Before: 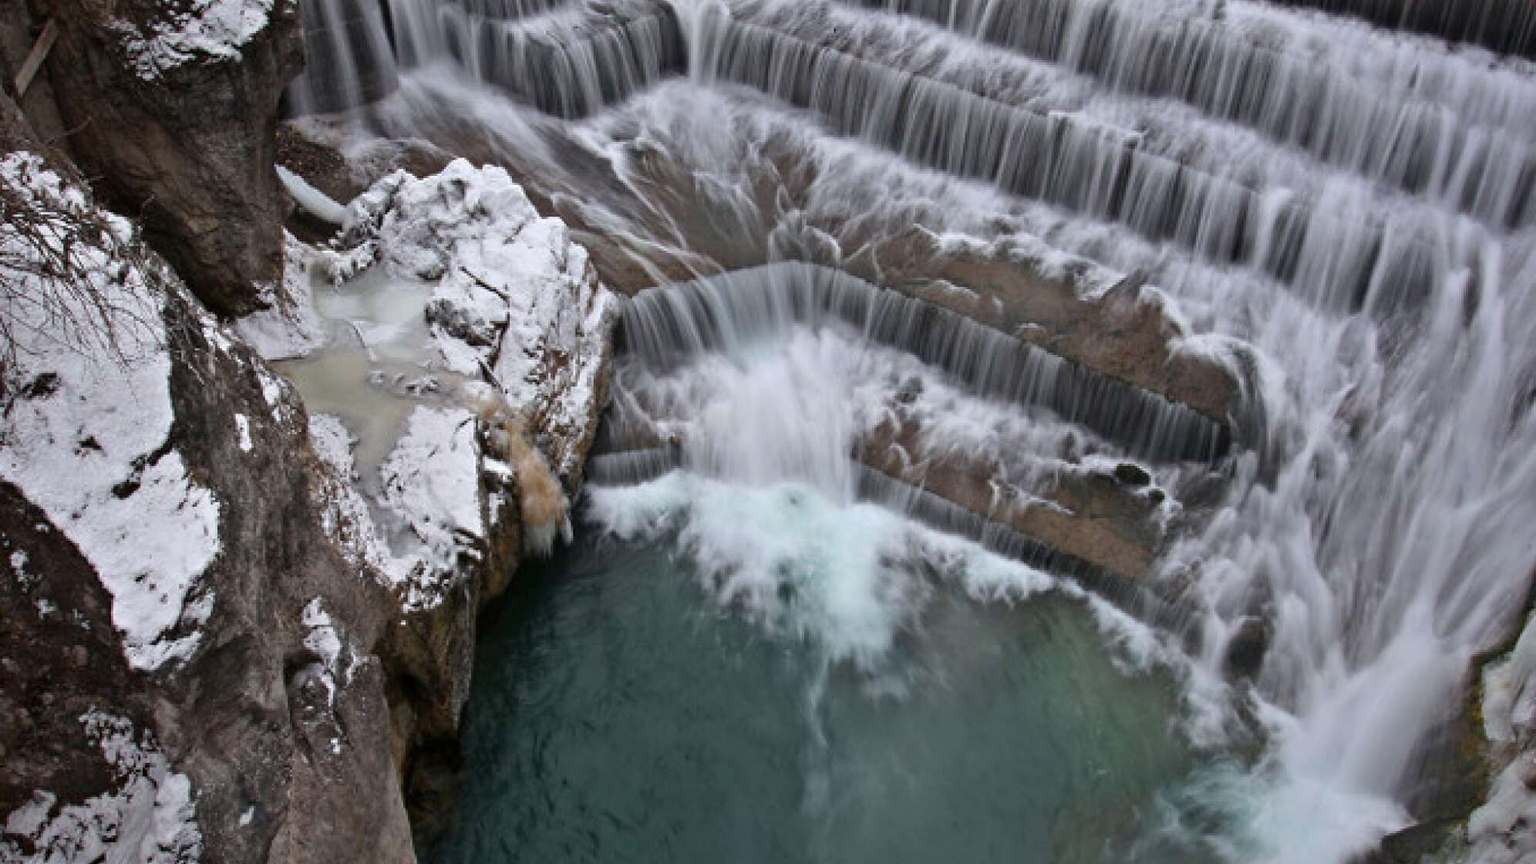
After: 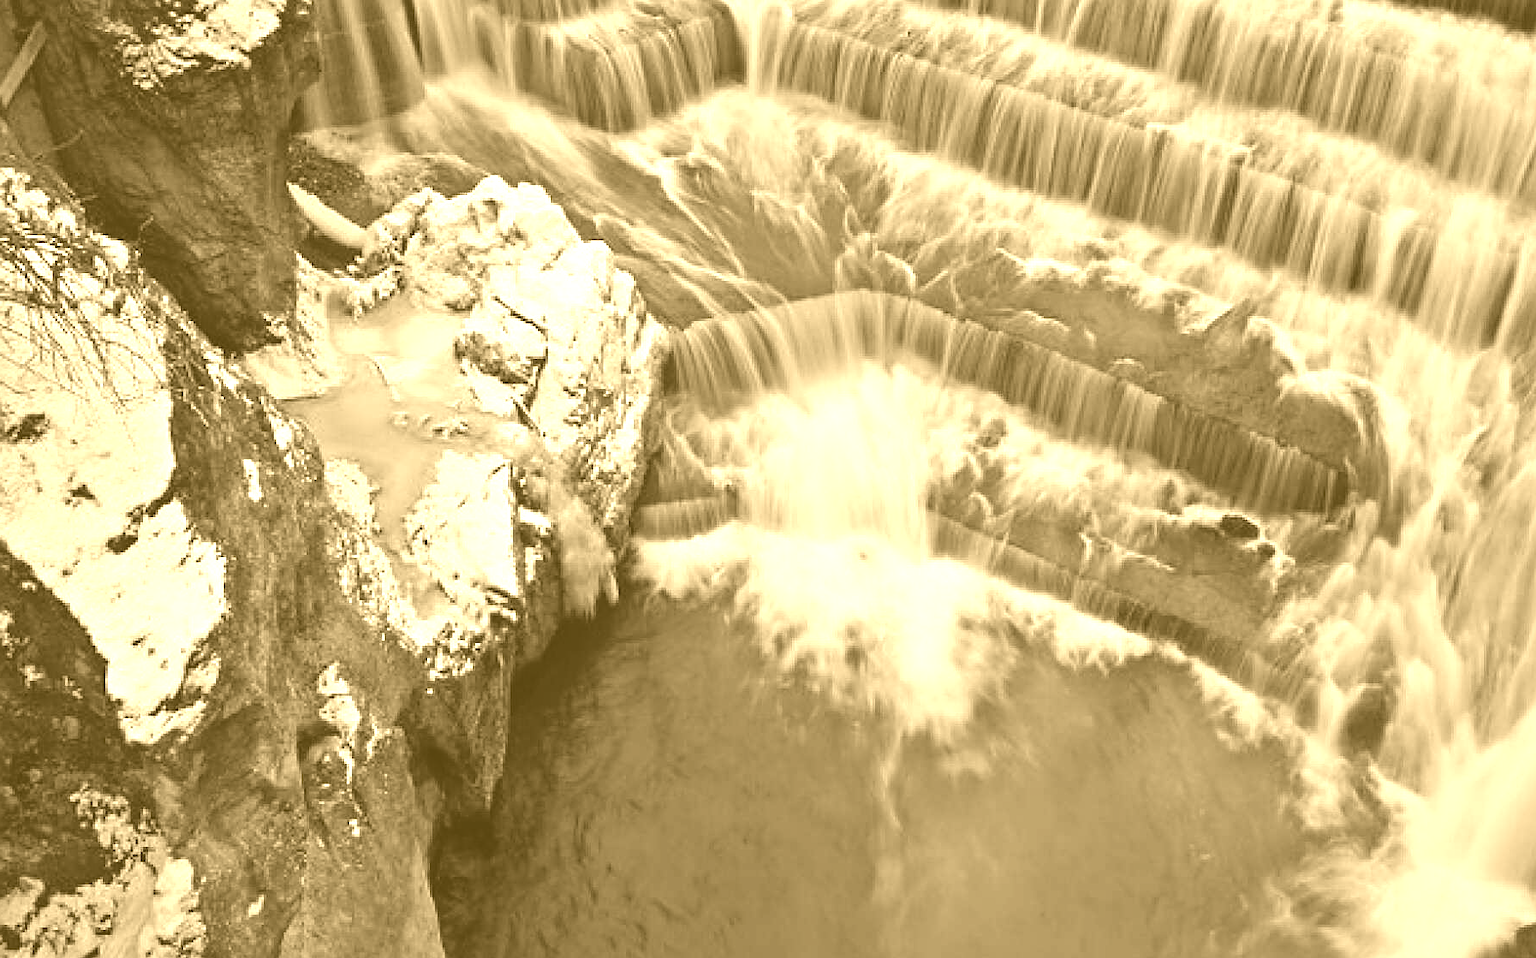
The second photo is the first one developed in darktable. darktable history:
colorize: hue 36°, source mix 100%
color correction: highlights a* 15.46, highlights b* -20.56
crop and rotate: left 1.088%, right 8.807%
sharpen: on, module defaults
